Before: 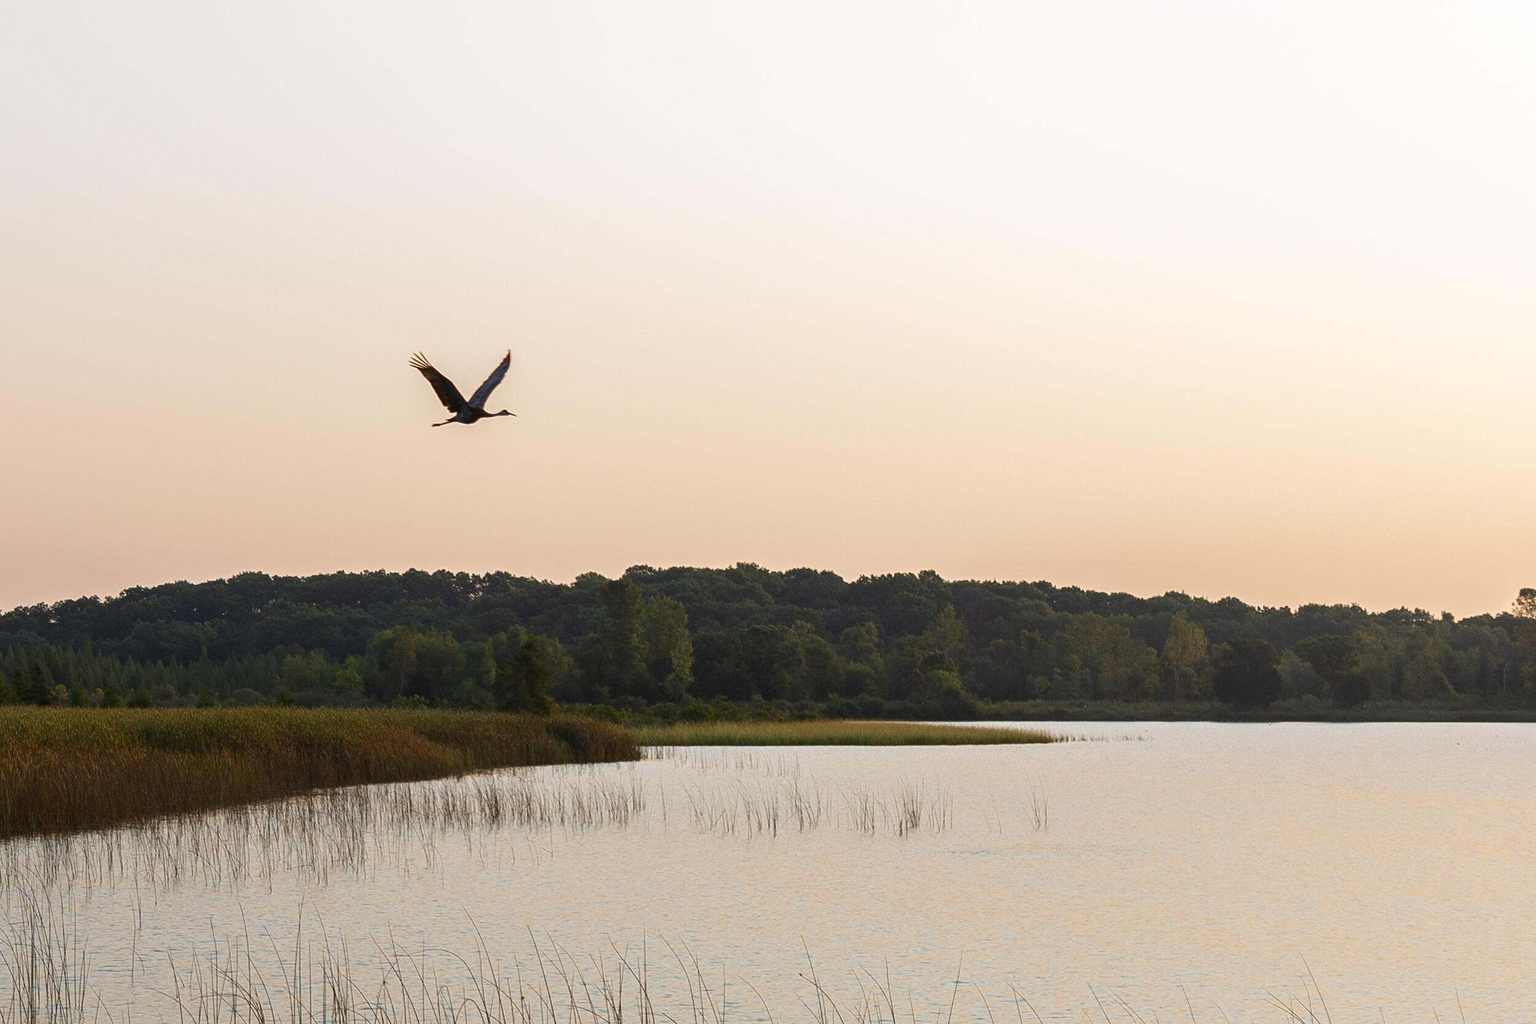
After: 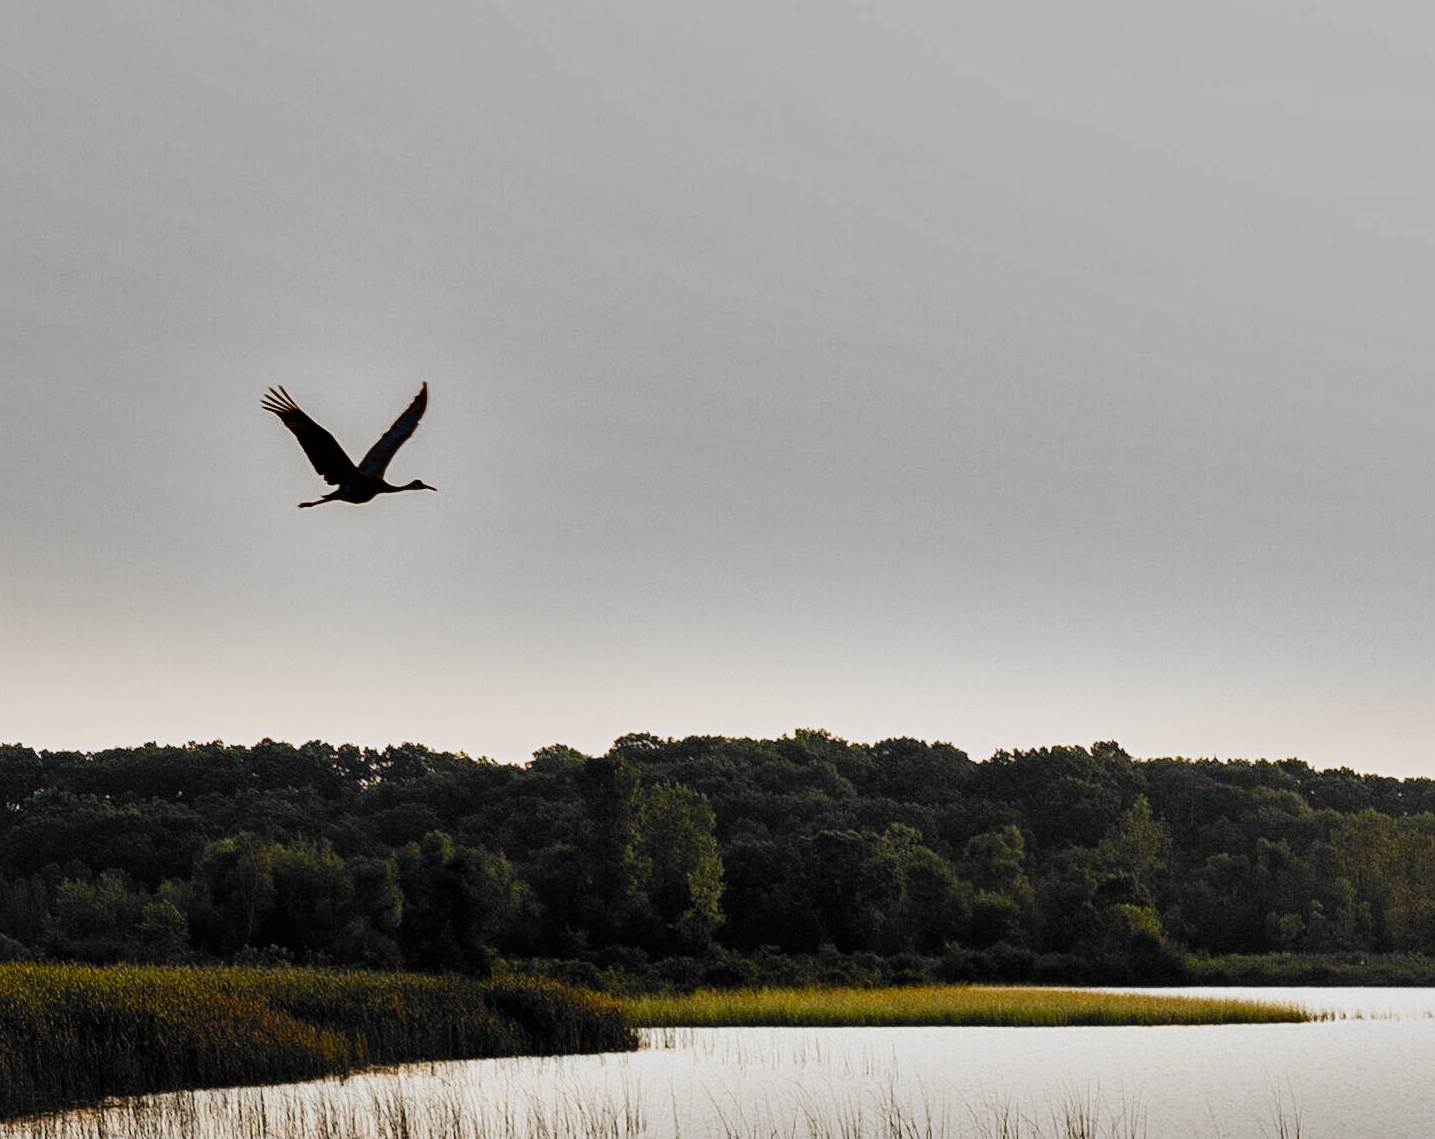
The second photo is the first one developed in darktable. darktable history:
shadows and highlights: shadows 24.61, highlights -79.58, soften with gaussian
crop: left 16.187%, top 11.223%, right 26.169%, bottom 20.441%
filmic rgb: black relative exposure -5.11 EV, white relative exposure 3.51 EV, hardness 3.19, contrast 1.185, highlights saturation mix -30.47%, add noise in highlights 0.002, preserve chrominance no, color science v3 (2019), use custom middle-gray values true, contrast in highlights soft
contrast brightness saturation: contrast 0.201, brightness 0.158, saturation 0.217
